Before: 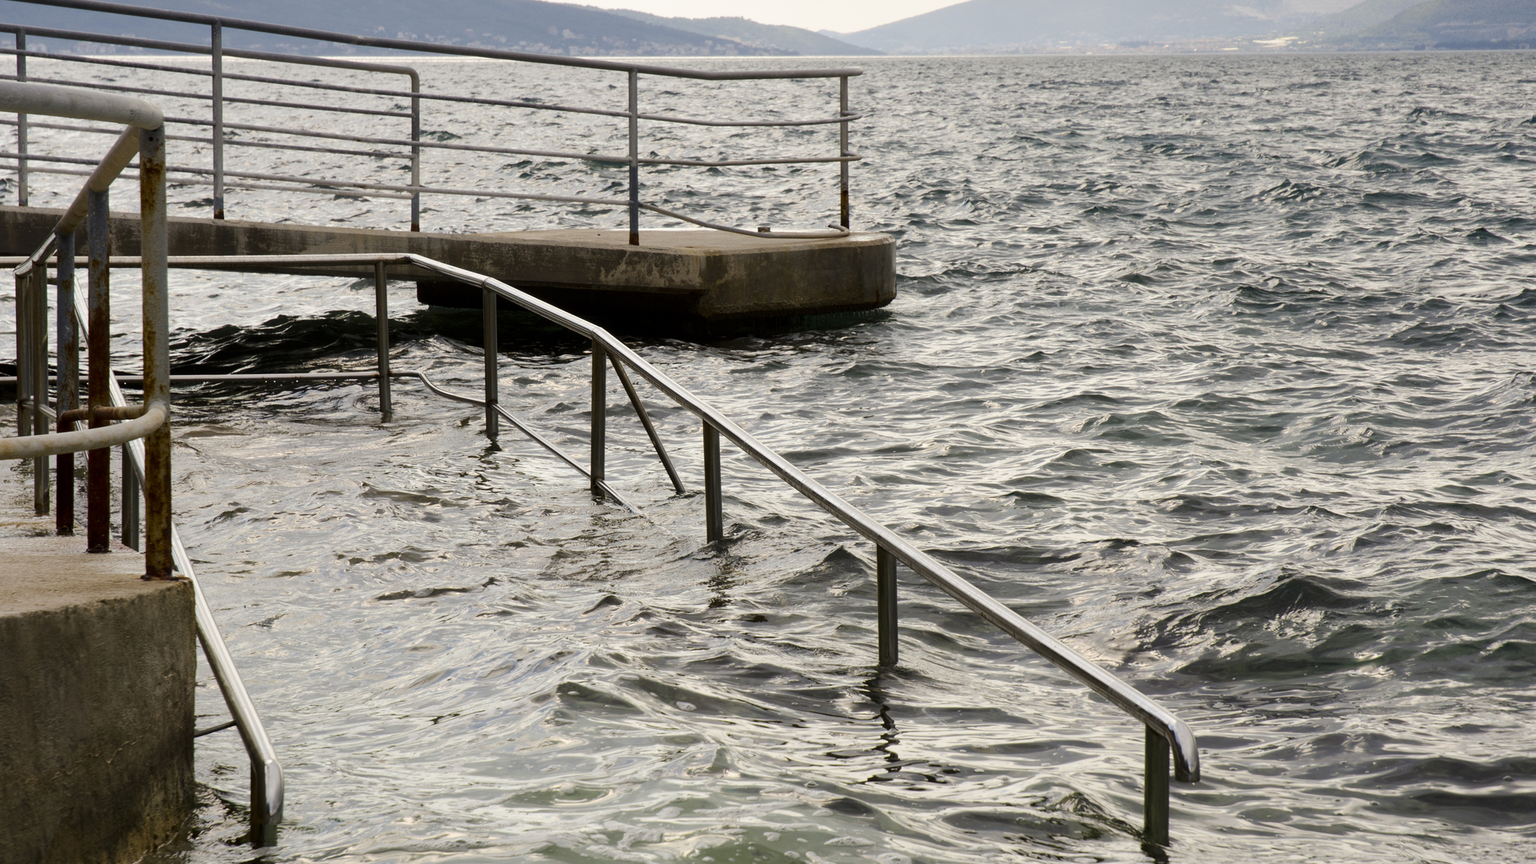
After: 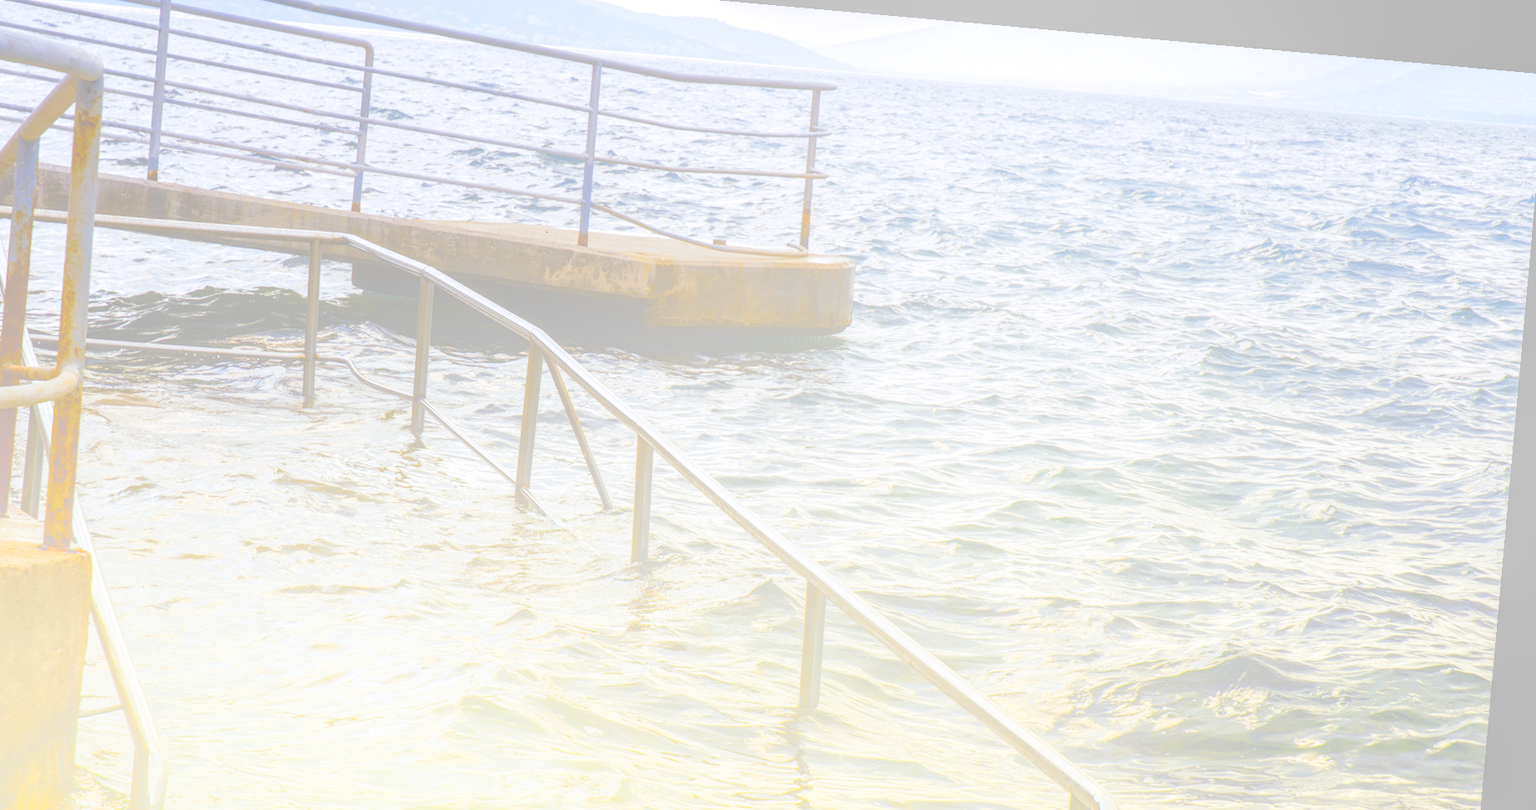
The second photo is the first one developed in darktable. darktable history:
bloom: size 70%, threshold 25%, strength 70%
rotate and perspective: rotation 5.12°, automatic cropping off
crop: left 8.155%, top 6.611%, bottom 15.385%
color contrast: green-magenta contrast 1.12, blue-yellow contrast 1.95, unbound 0
graduated density: hue 238.83°, saturation 50%
local contrast: highlights 12%, shadows 38%, detail 183%, midtone range 0.471
split-toning: on, module defaults
